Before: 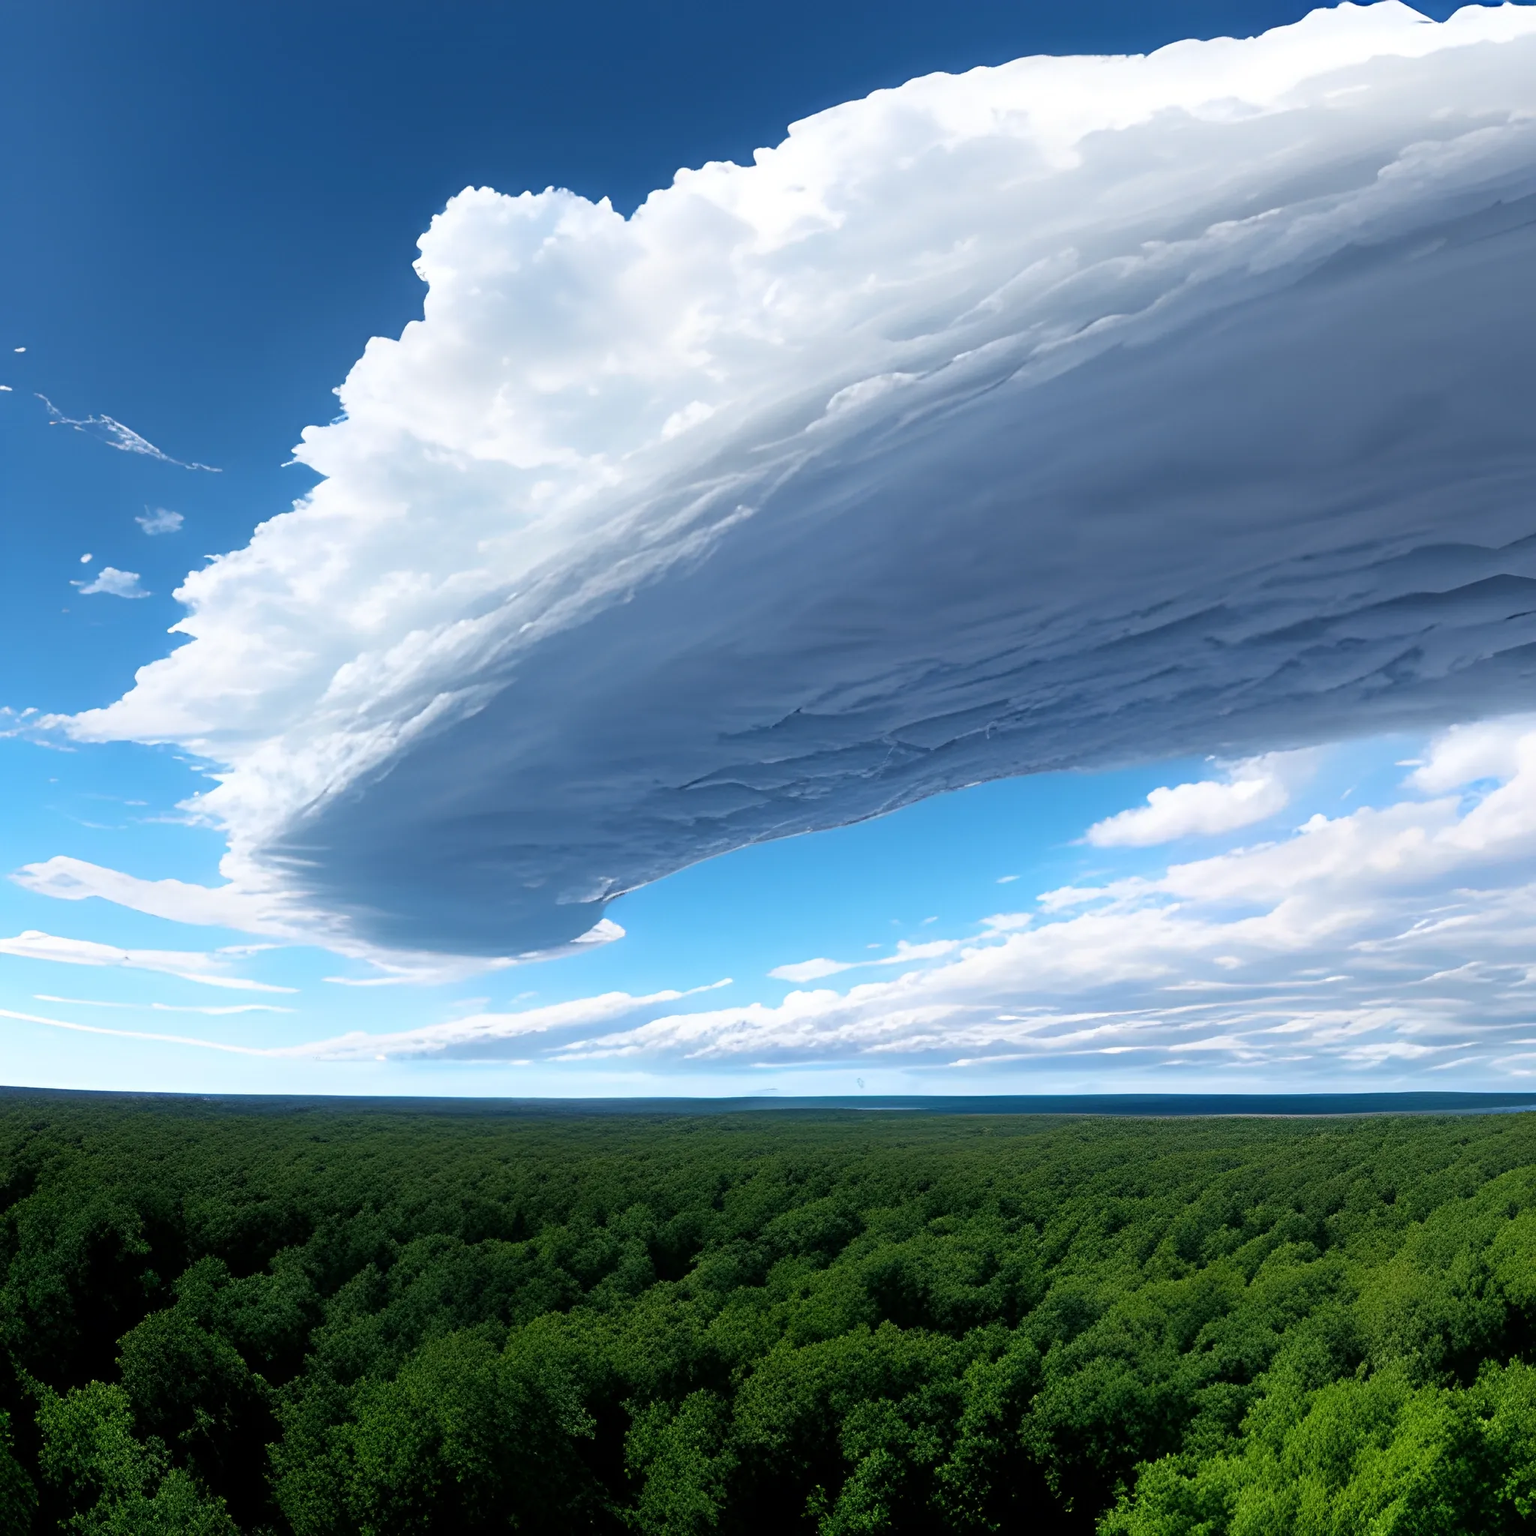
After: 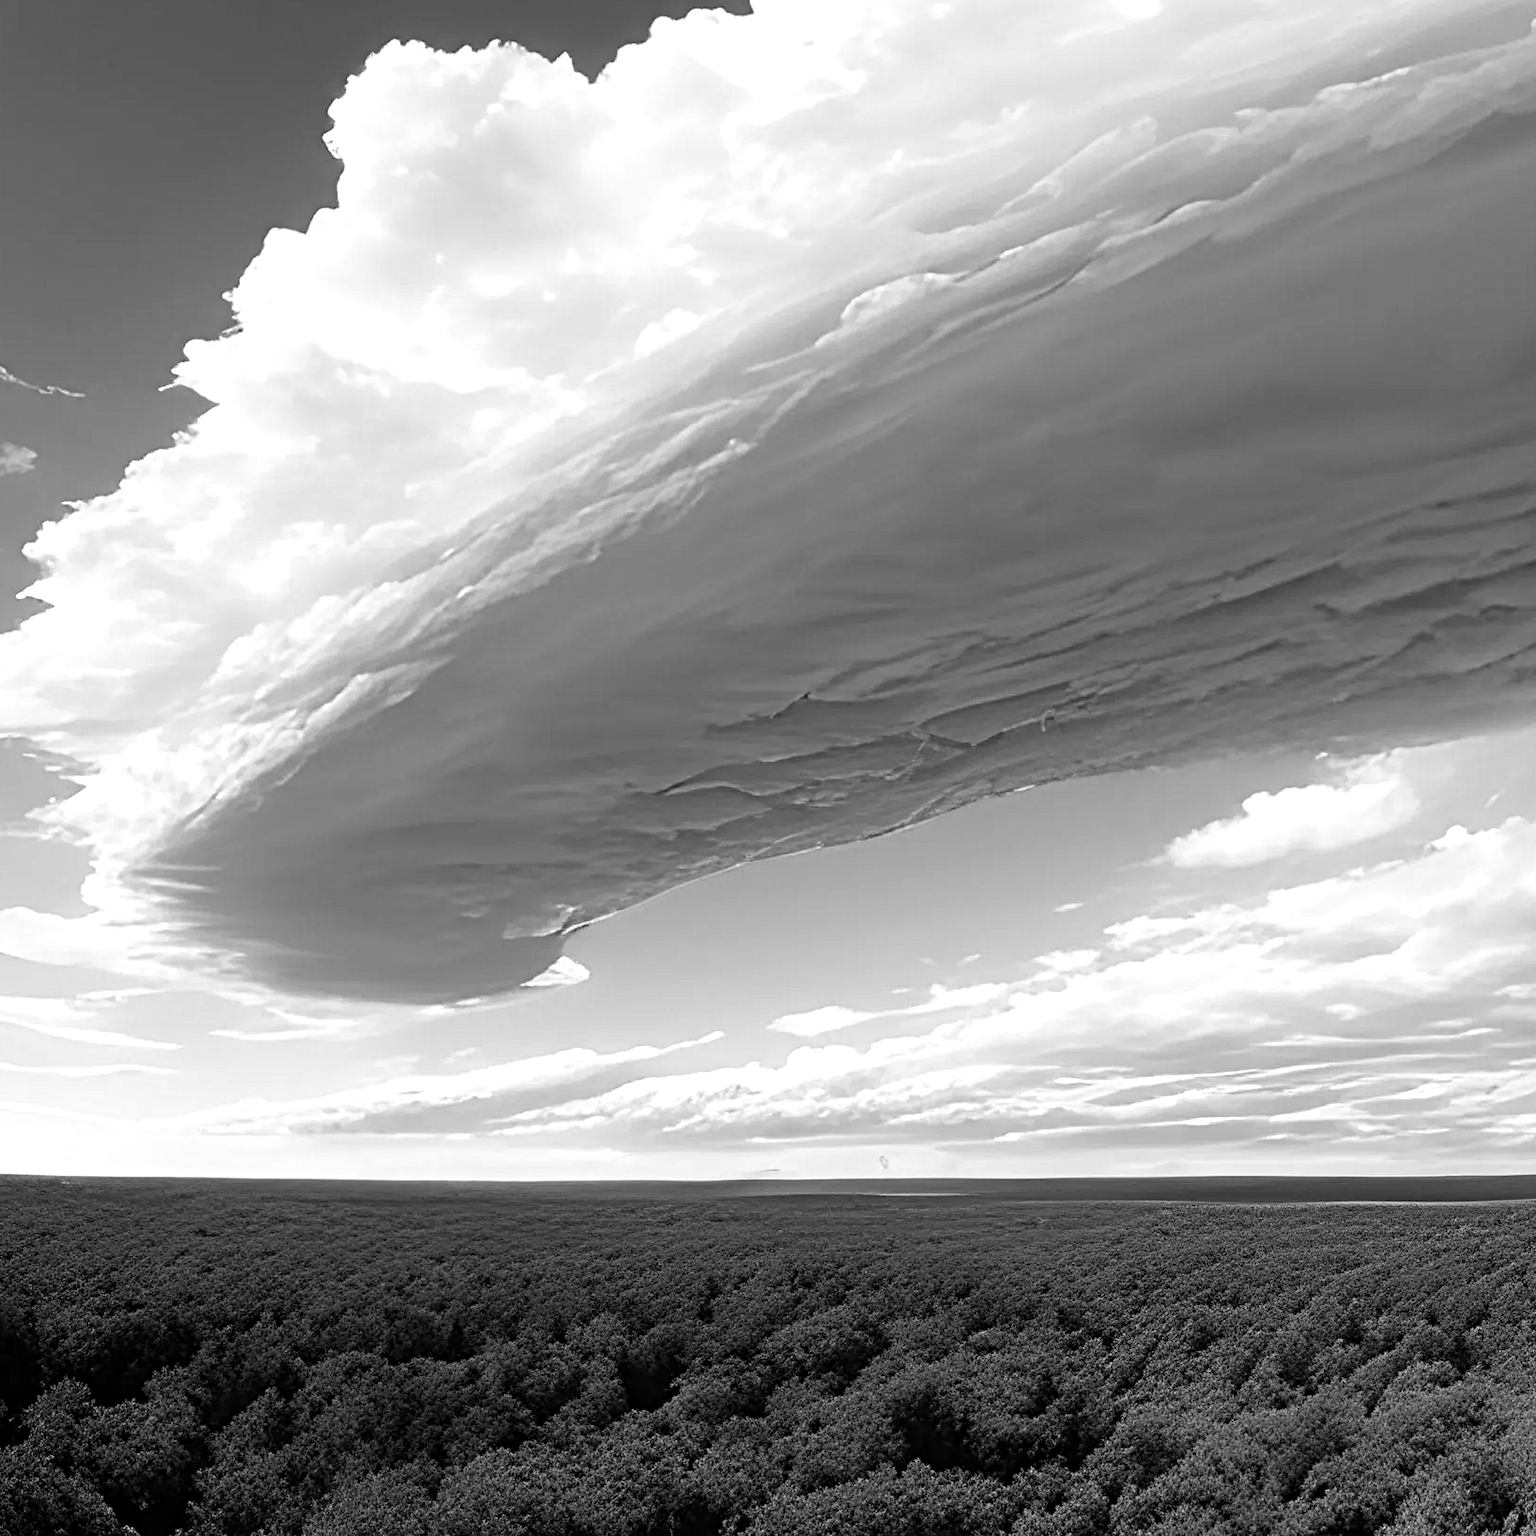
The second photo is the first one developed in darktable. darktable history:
monochrome: a -3.63, b -0.465
crop and rotate: left 10.071%, top 10.071%, right 10.02%, bottom 10.02%
exposure: exposure 0.2 EV, compensate highlight preservation false
contrast equalizer: y [[0.5, 0.5, 0.5, 0.539, 0.64, 0.611], [0.5 ×6], [0.5 ×6], [0 ×6], [0 ×6]]
rgb levels: preserve colors max RGB
